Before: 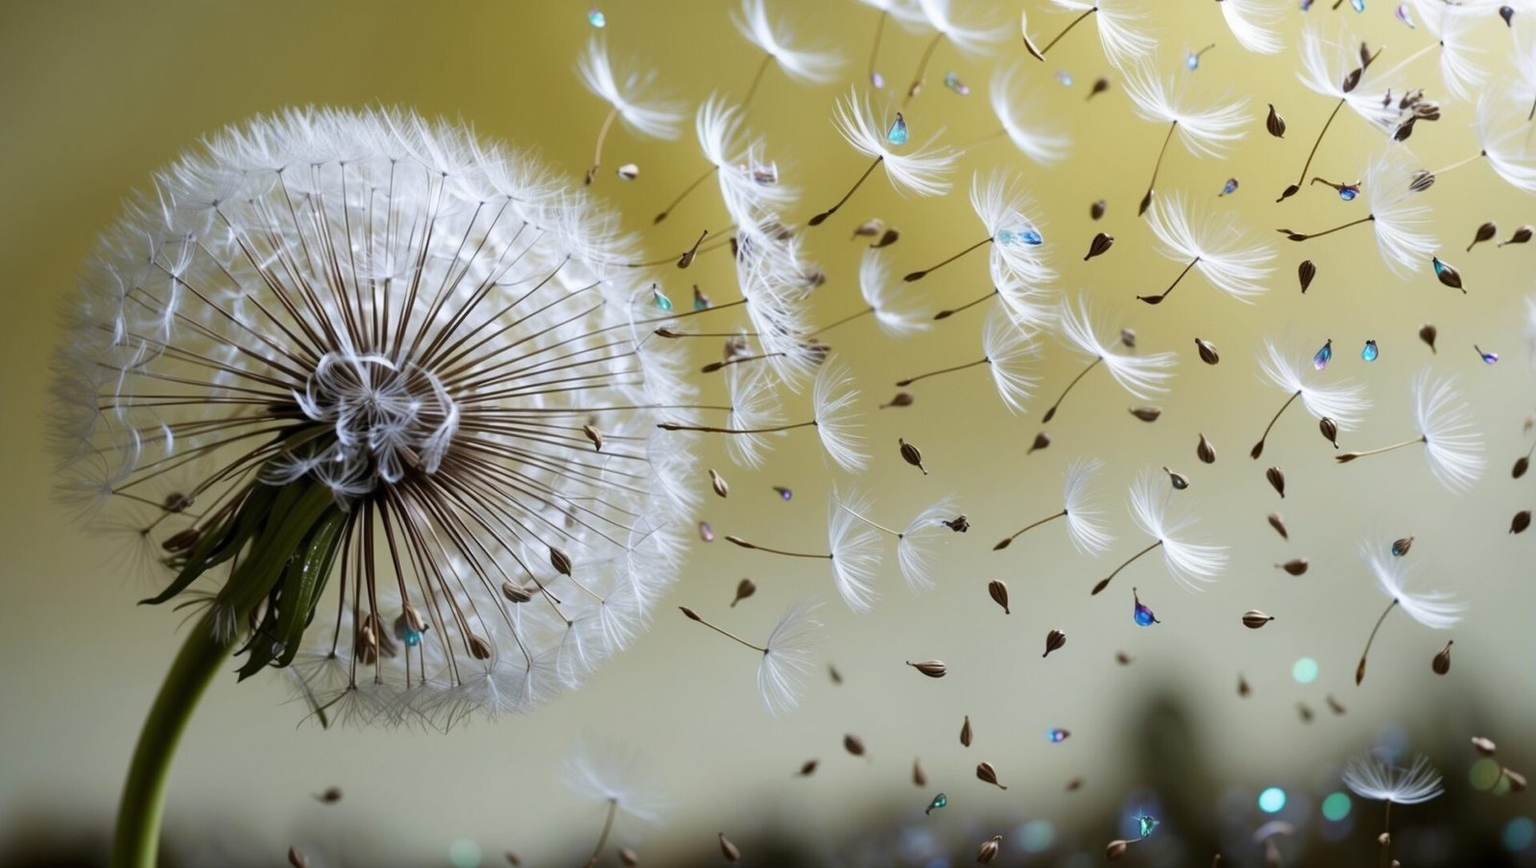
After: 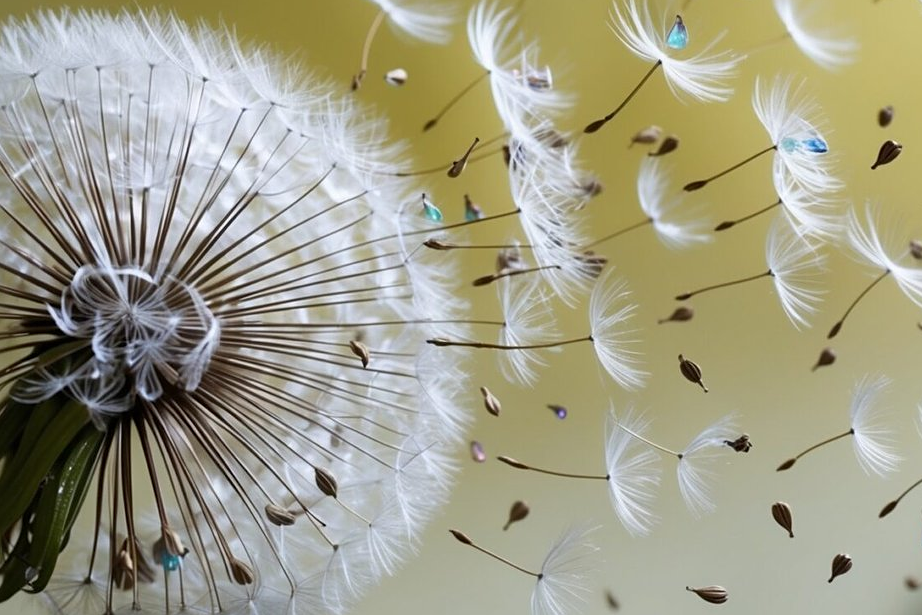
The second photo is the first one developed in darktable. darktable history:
crop: left 16.181%, top 11.293%, right 26.18%, bottom 20.58%
sharpen: amount 0.207
